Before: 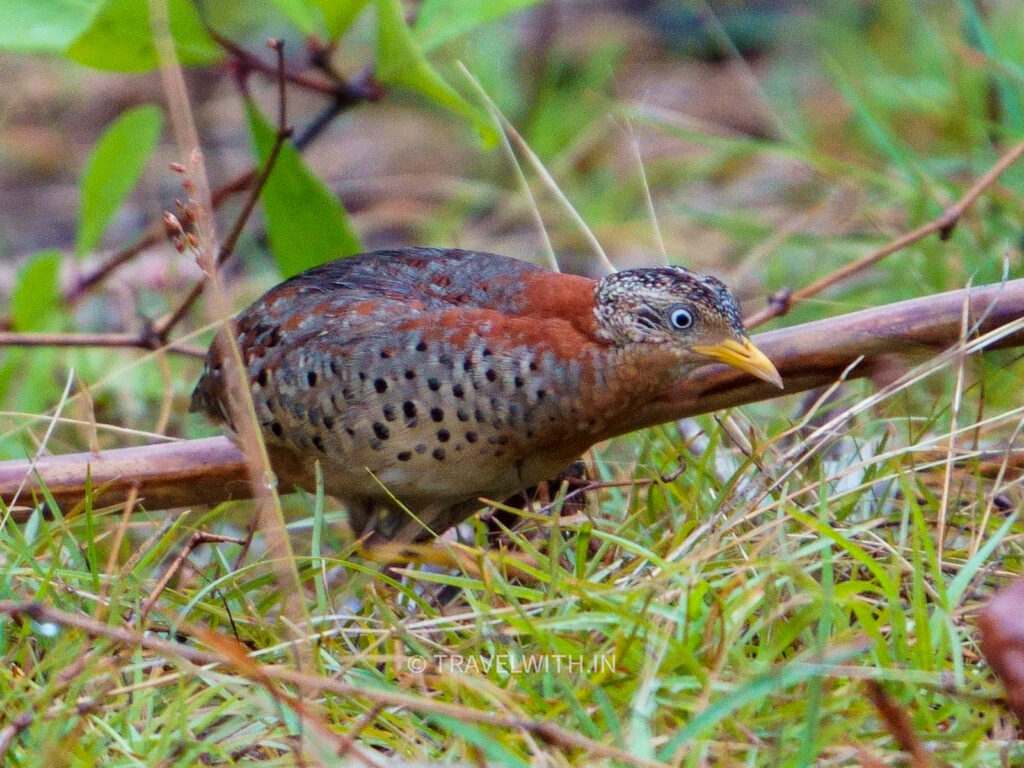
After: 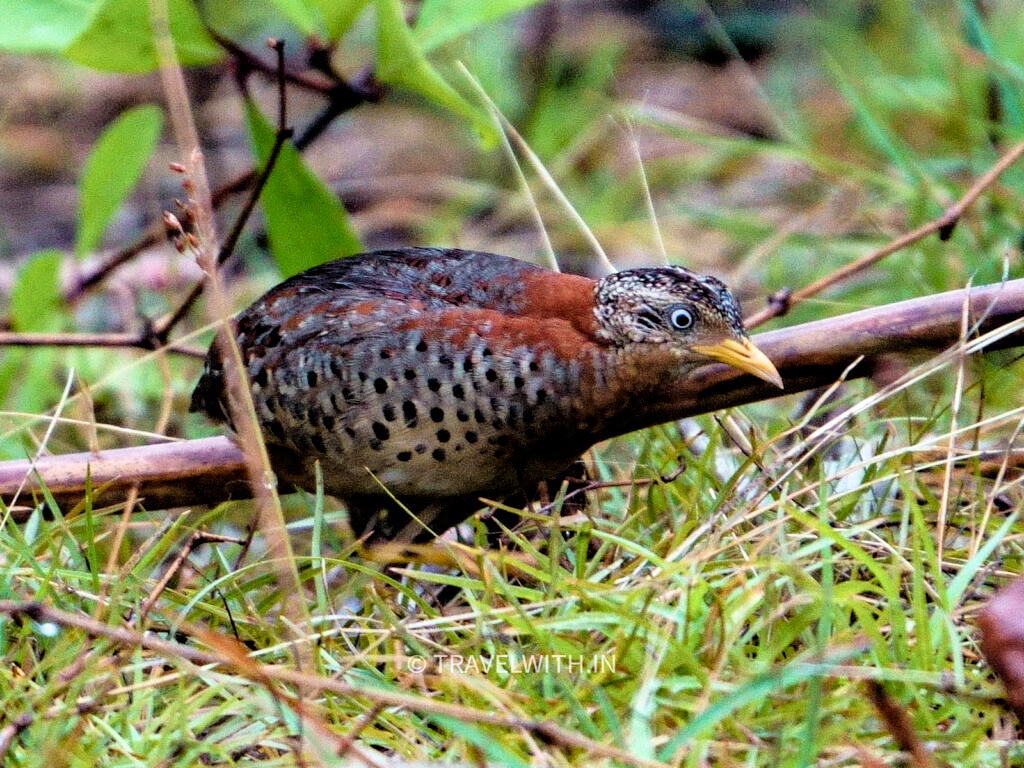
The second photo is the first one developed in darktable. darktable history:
velvia: strength 6.08%
haze removal: adaptive false
filmic rgb: black relative exposure -3.53 EV, white relative exposure 2.27 EV, hardness 3.41
